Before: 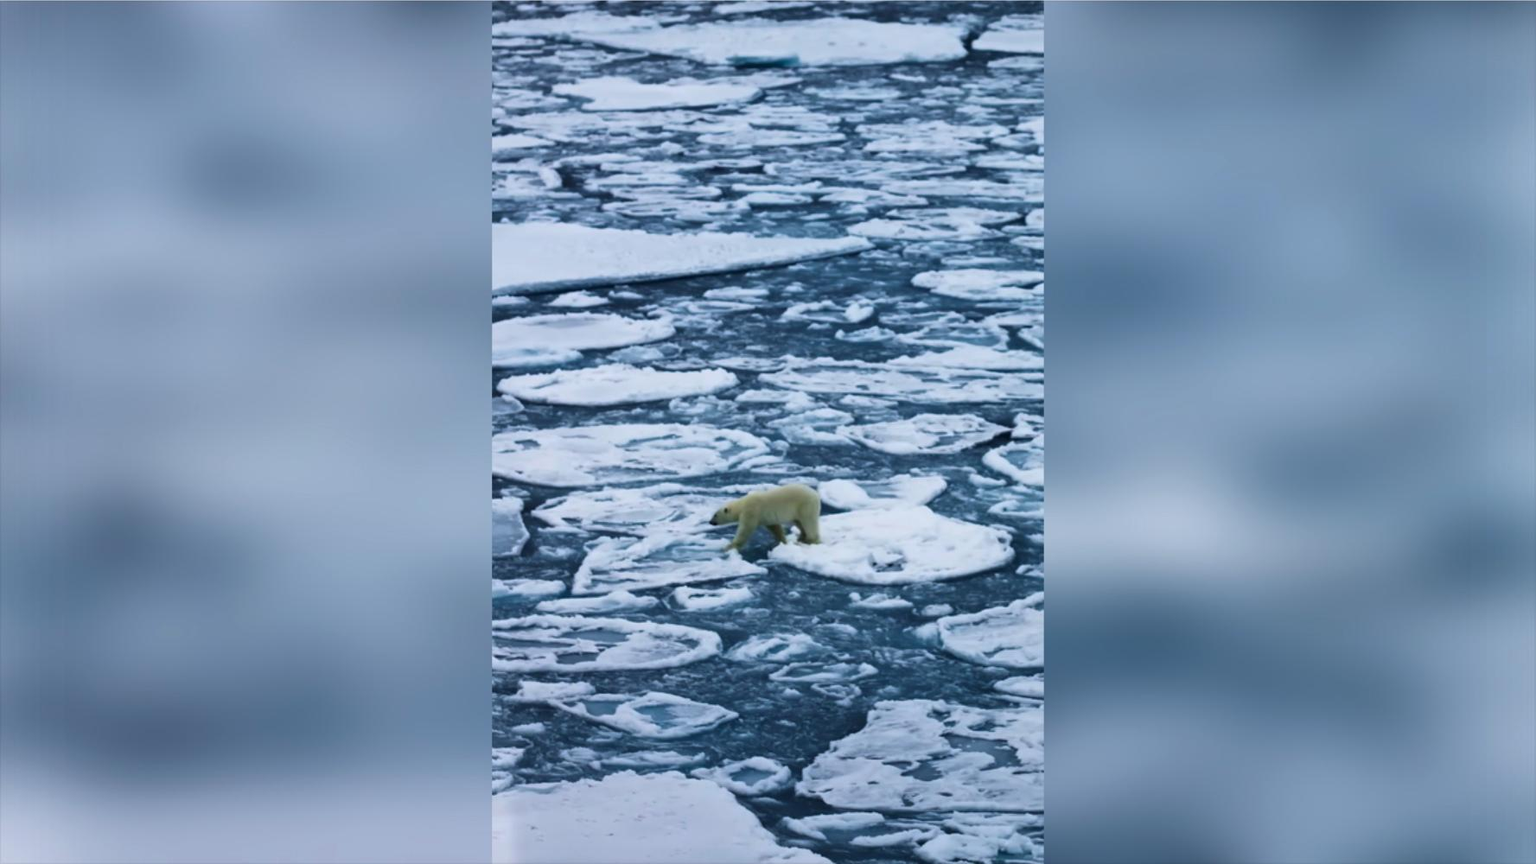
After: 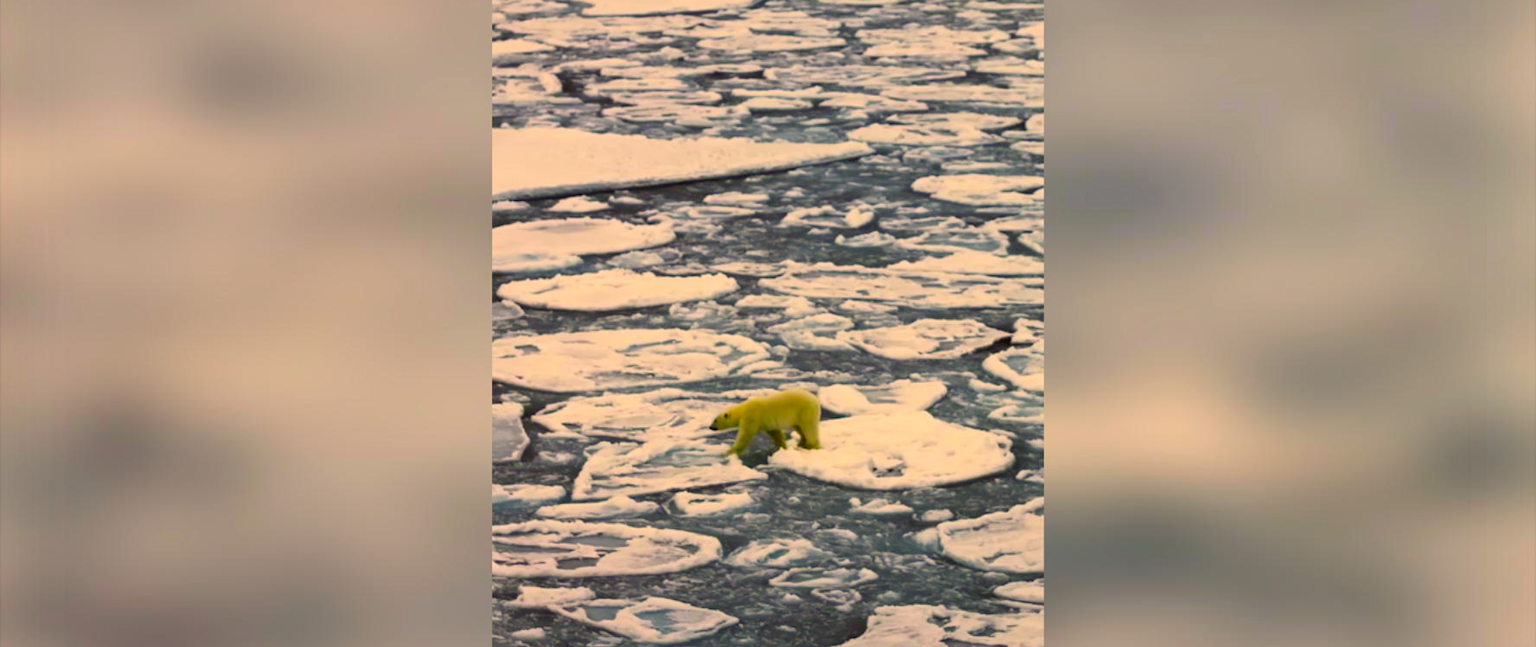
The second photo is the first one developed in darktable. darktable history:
color correction: highlights a* 11.03, highlights b* 29.87, shadows a* 2.73, shadows b* 17.32, saturation 1.75
crop: top 11.059%, bottom 13.954%
